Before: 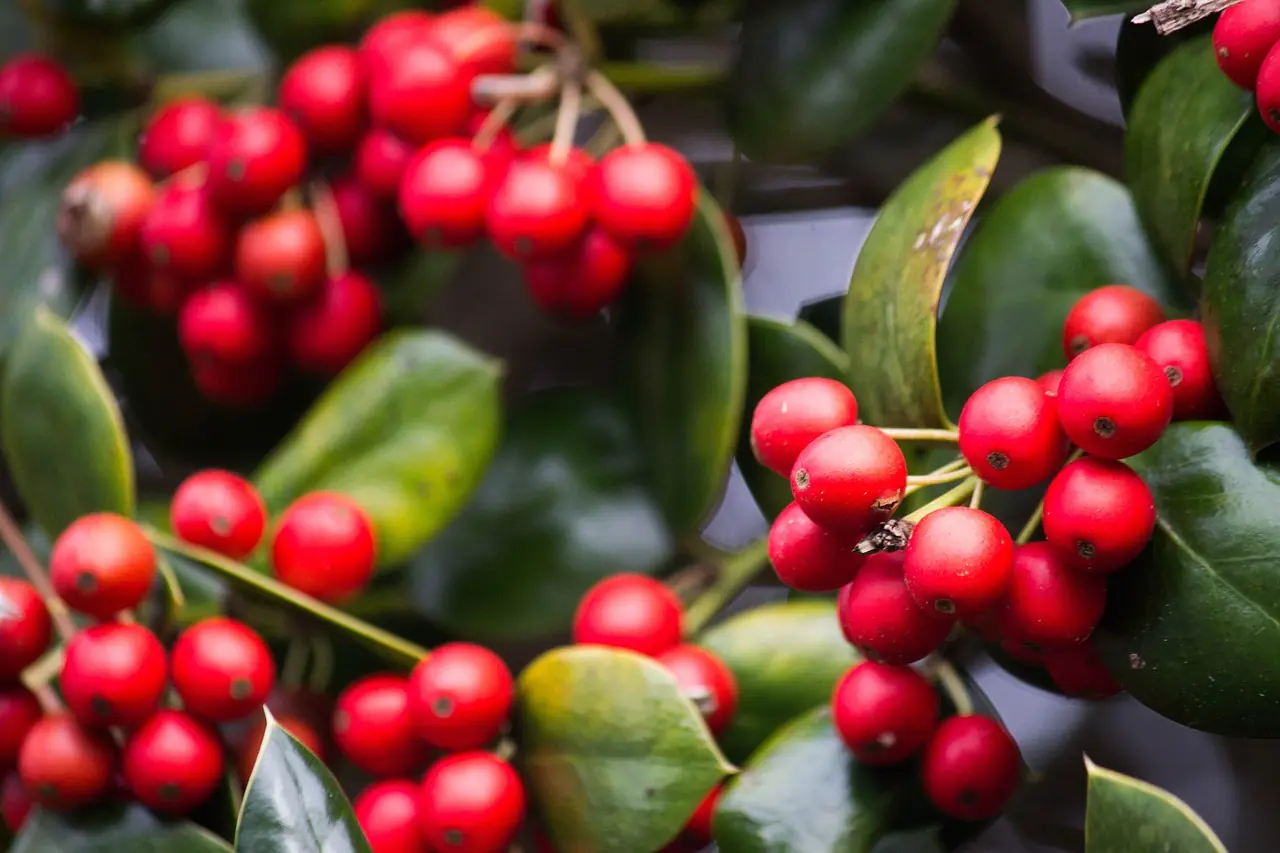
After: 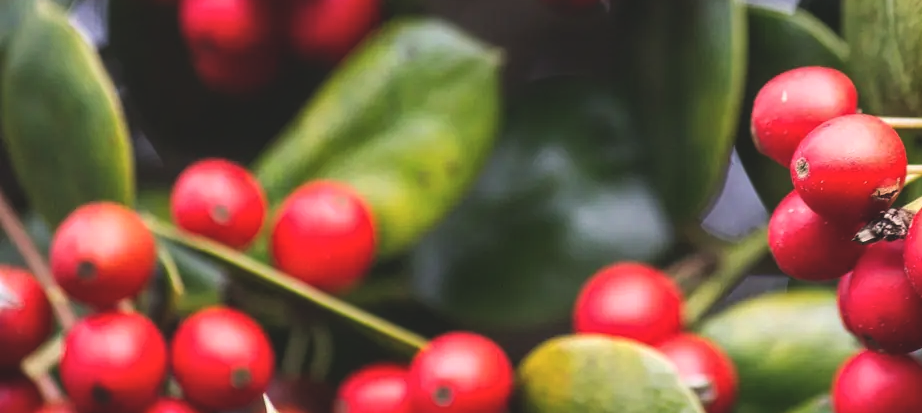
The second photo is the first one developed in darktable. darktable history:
local contrast: on, module defaults
exposure: black level correction -0.015, compensate highlight preservation false
crop: top 36.498%, right 27.964%, bottom 14.995%
